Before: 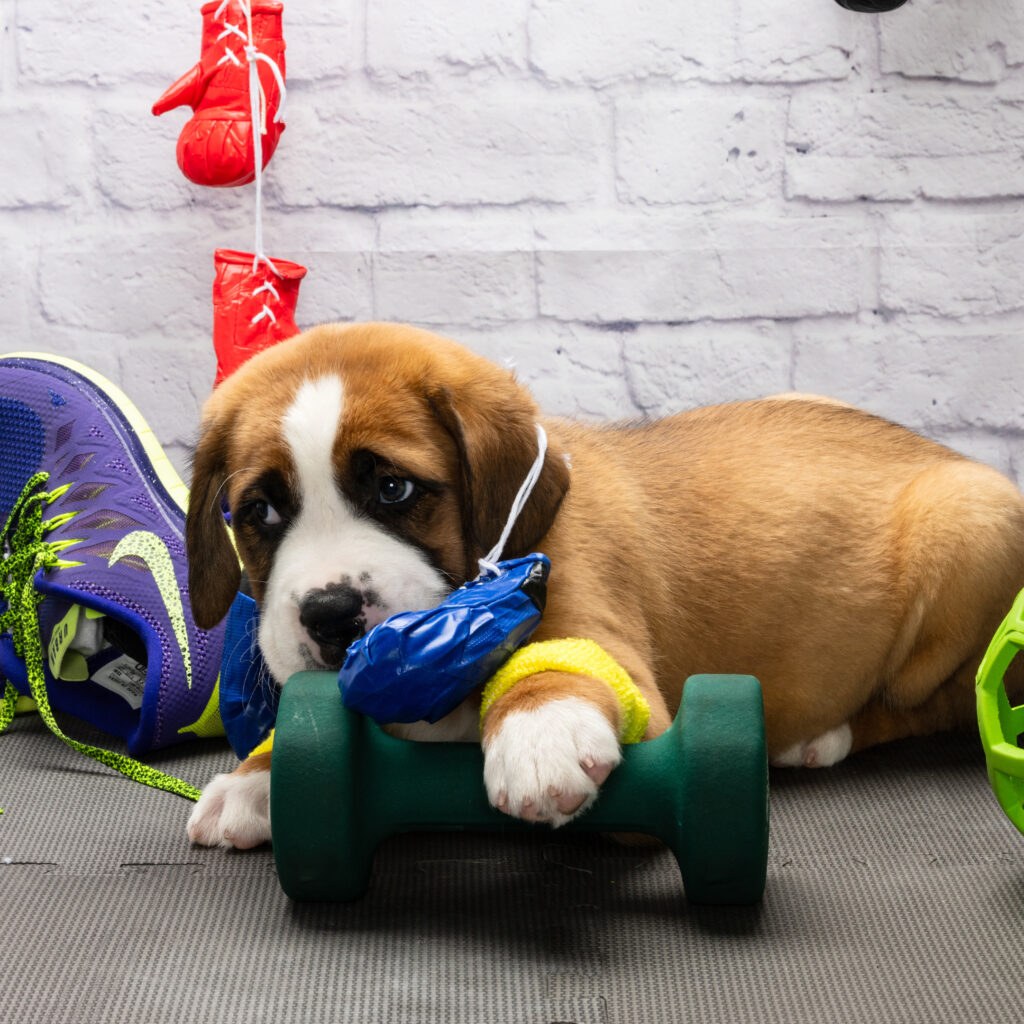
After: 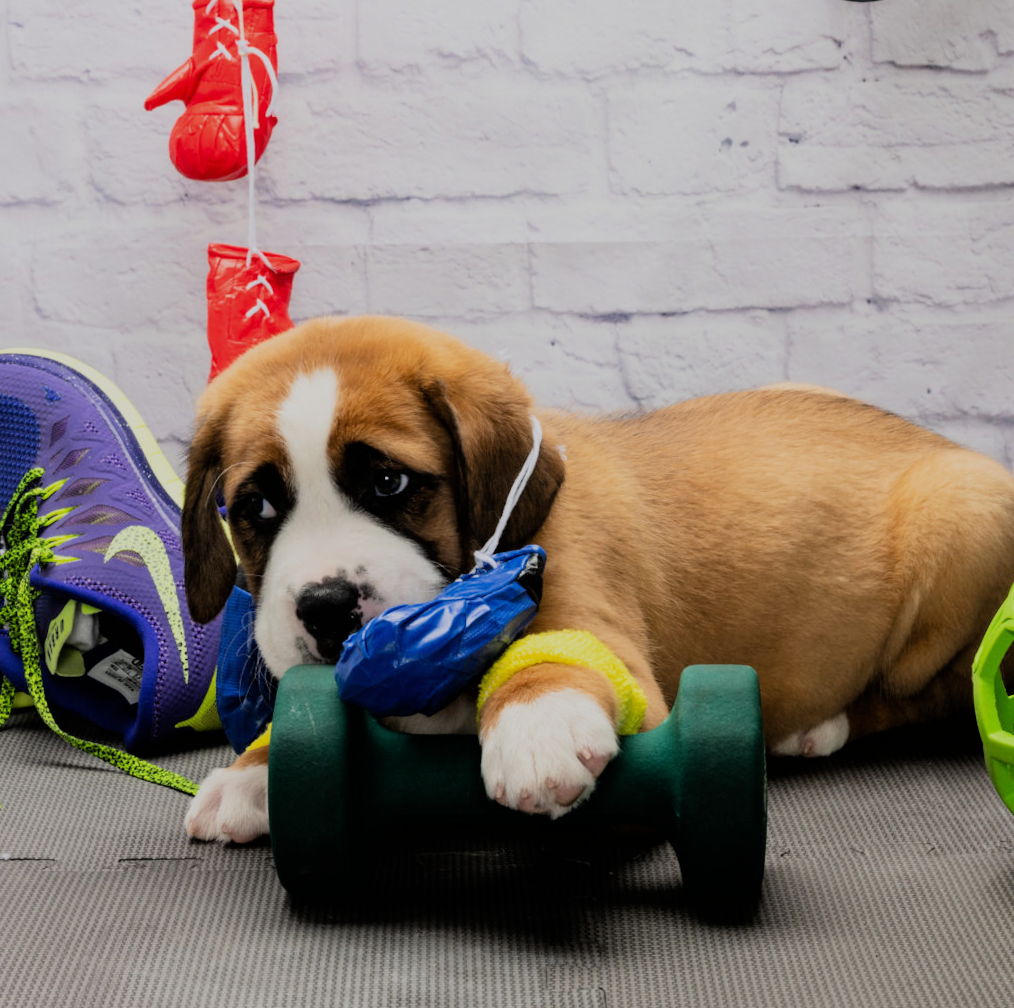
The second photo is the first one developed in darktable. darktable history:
rotate and perspective: rotation -0.45°, automatic cropping original format, crop left 0.008, crop right 0.992, crop top 0.012, crop bottom 0.988
filmic rgb: black relative exposure -7.15 EV, white relative exposure 5.36 EV, hardness 3.02, color science v6 (2022)
